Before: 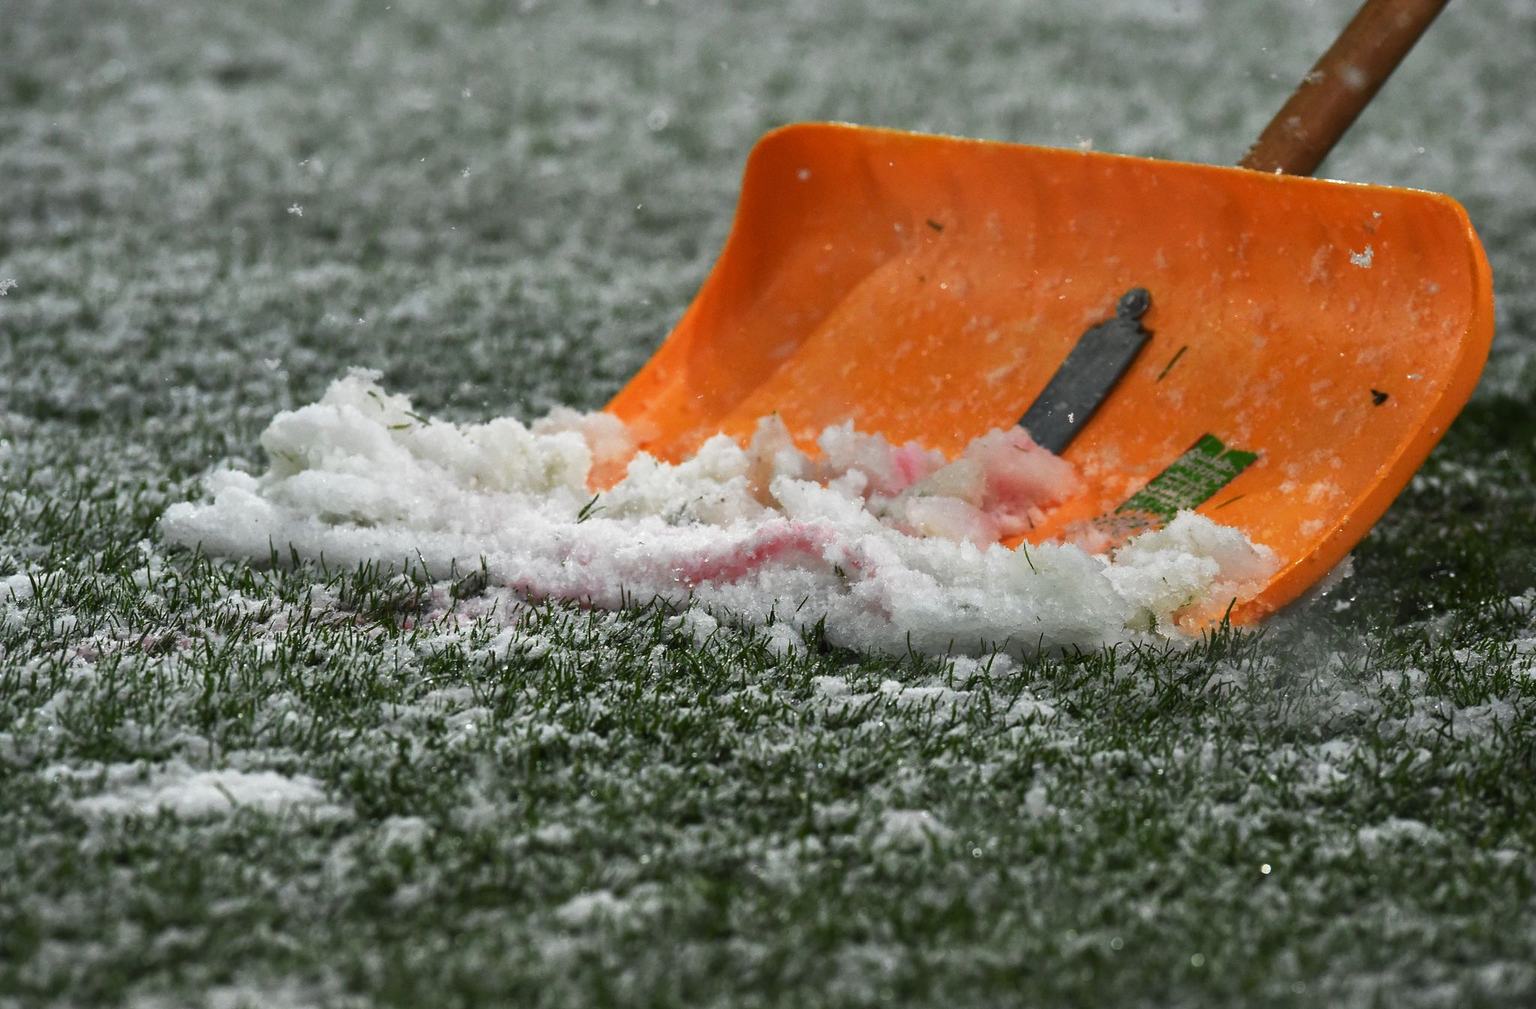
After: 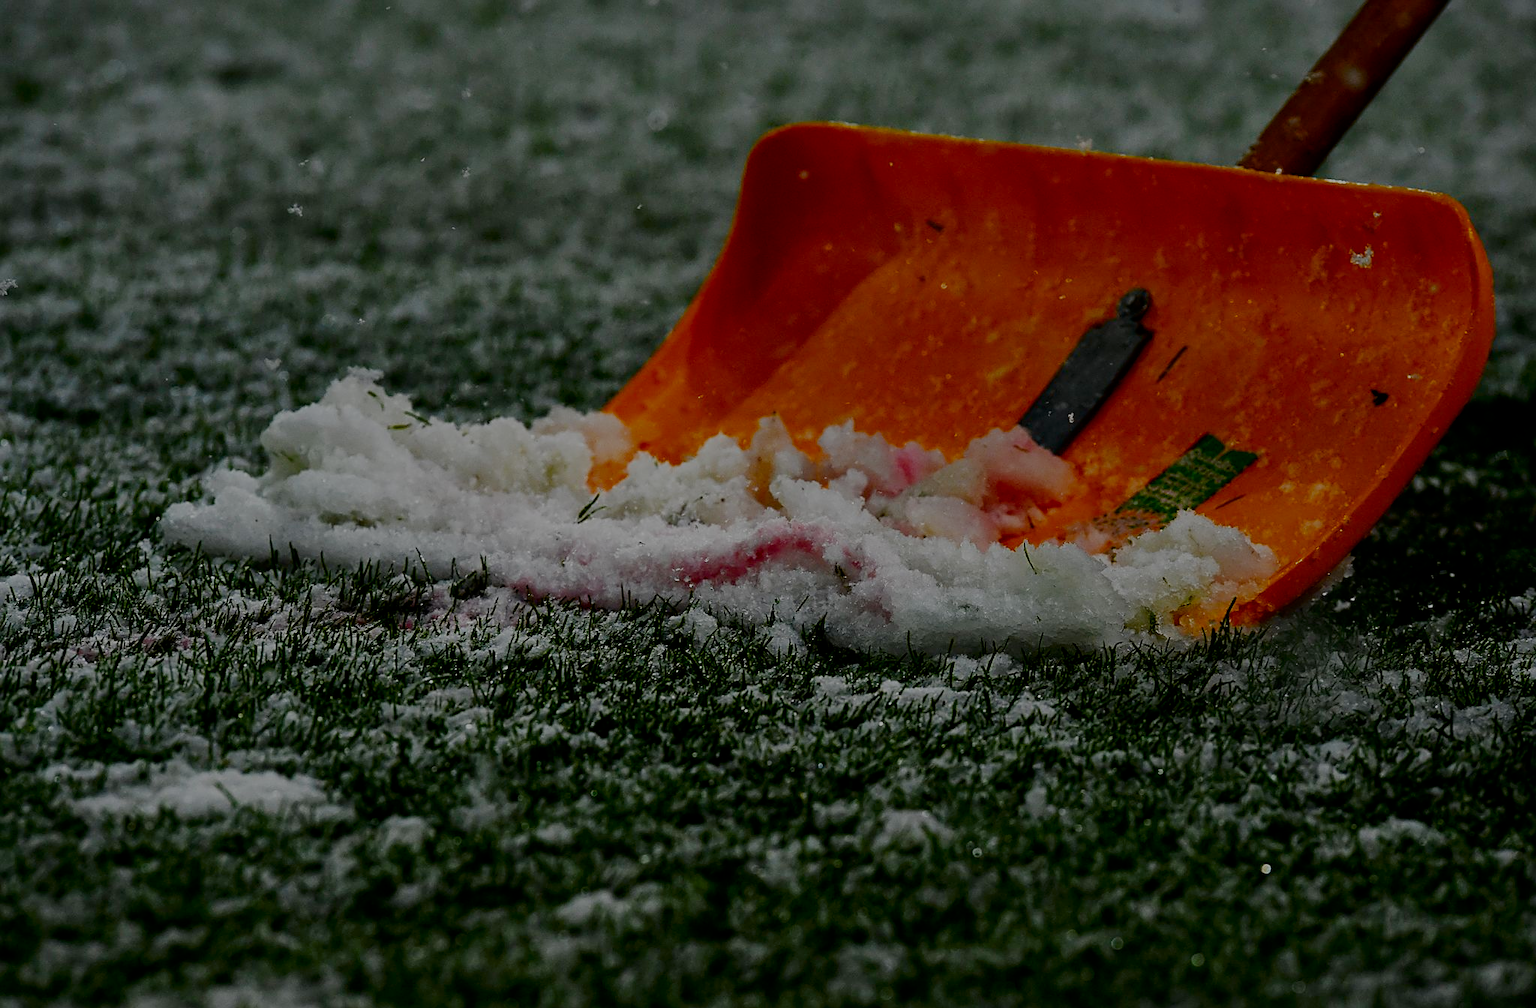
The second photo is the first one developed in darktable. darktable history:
color zones: curves: ch1 [(0.077, 0.436) (0.25, 0.5) (0.75, 0.5)]
contrast brightness saturation: contrast 0.065, brightness -0.154, saturation 0.113
exposure: exposure -0.963 EV, compensate exposure bias true, compensate highlight preservation false
filmic rgb: black relative exposure -7.11 EV, white relative exposure 5.36 EV, hardness 3.03, preserve chrominance no, color science v4 (2020), iterations of high-quality reconstruction 0, contrast in shadows soft
color balance rgb: perceptual saturation grading › global saturation 29.574%, global vibrance 20%
sharpen: on, module defaults
